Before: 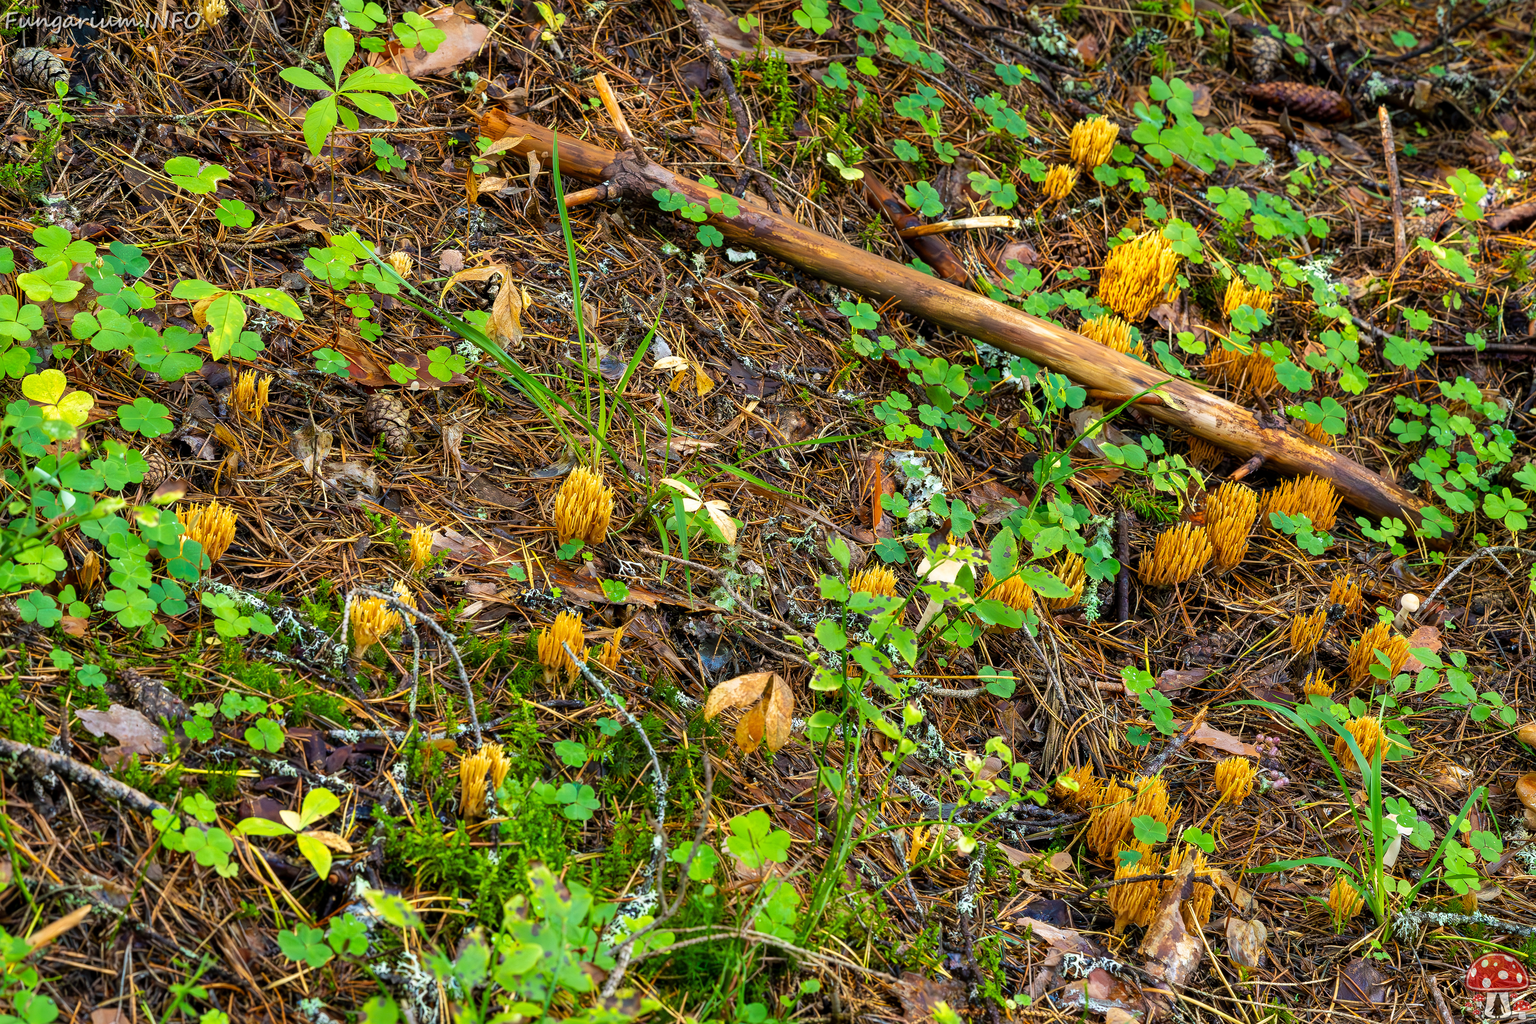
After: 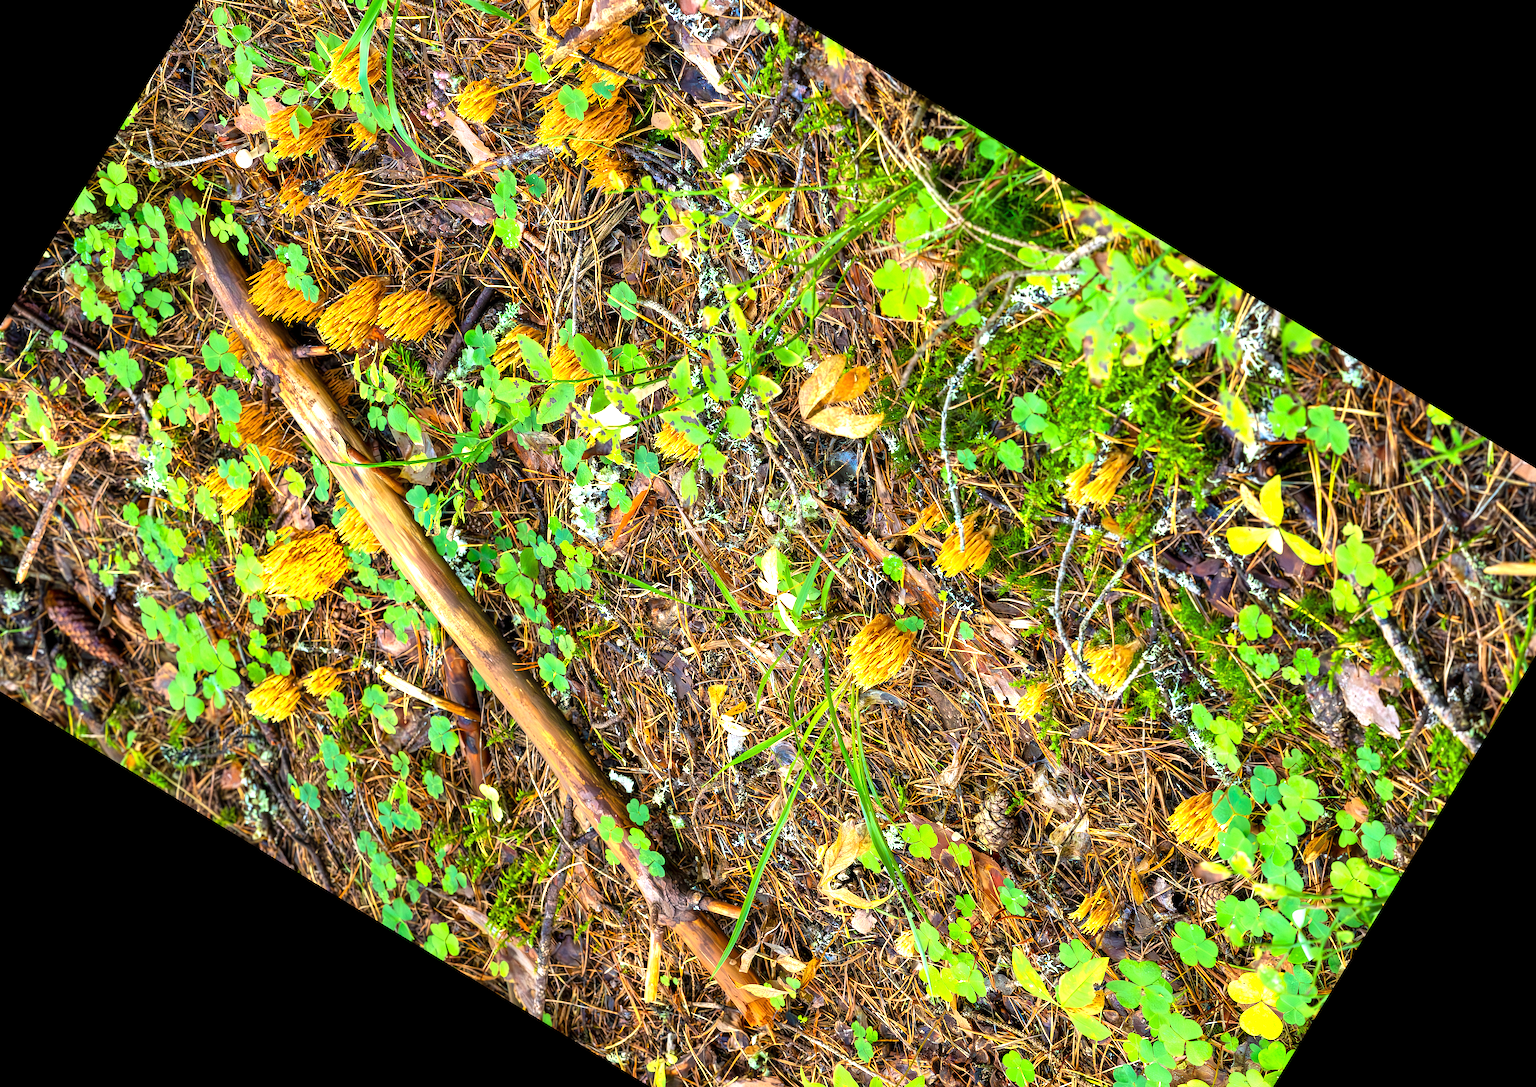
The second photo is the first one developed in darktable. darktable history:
exposure: exposure 0.943 EV, compensate highlight preservation false
crop and rotate: angle 148.68°, left 9.111%, top 15.603%, right 4.588%, bottom 17.041%
